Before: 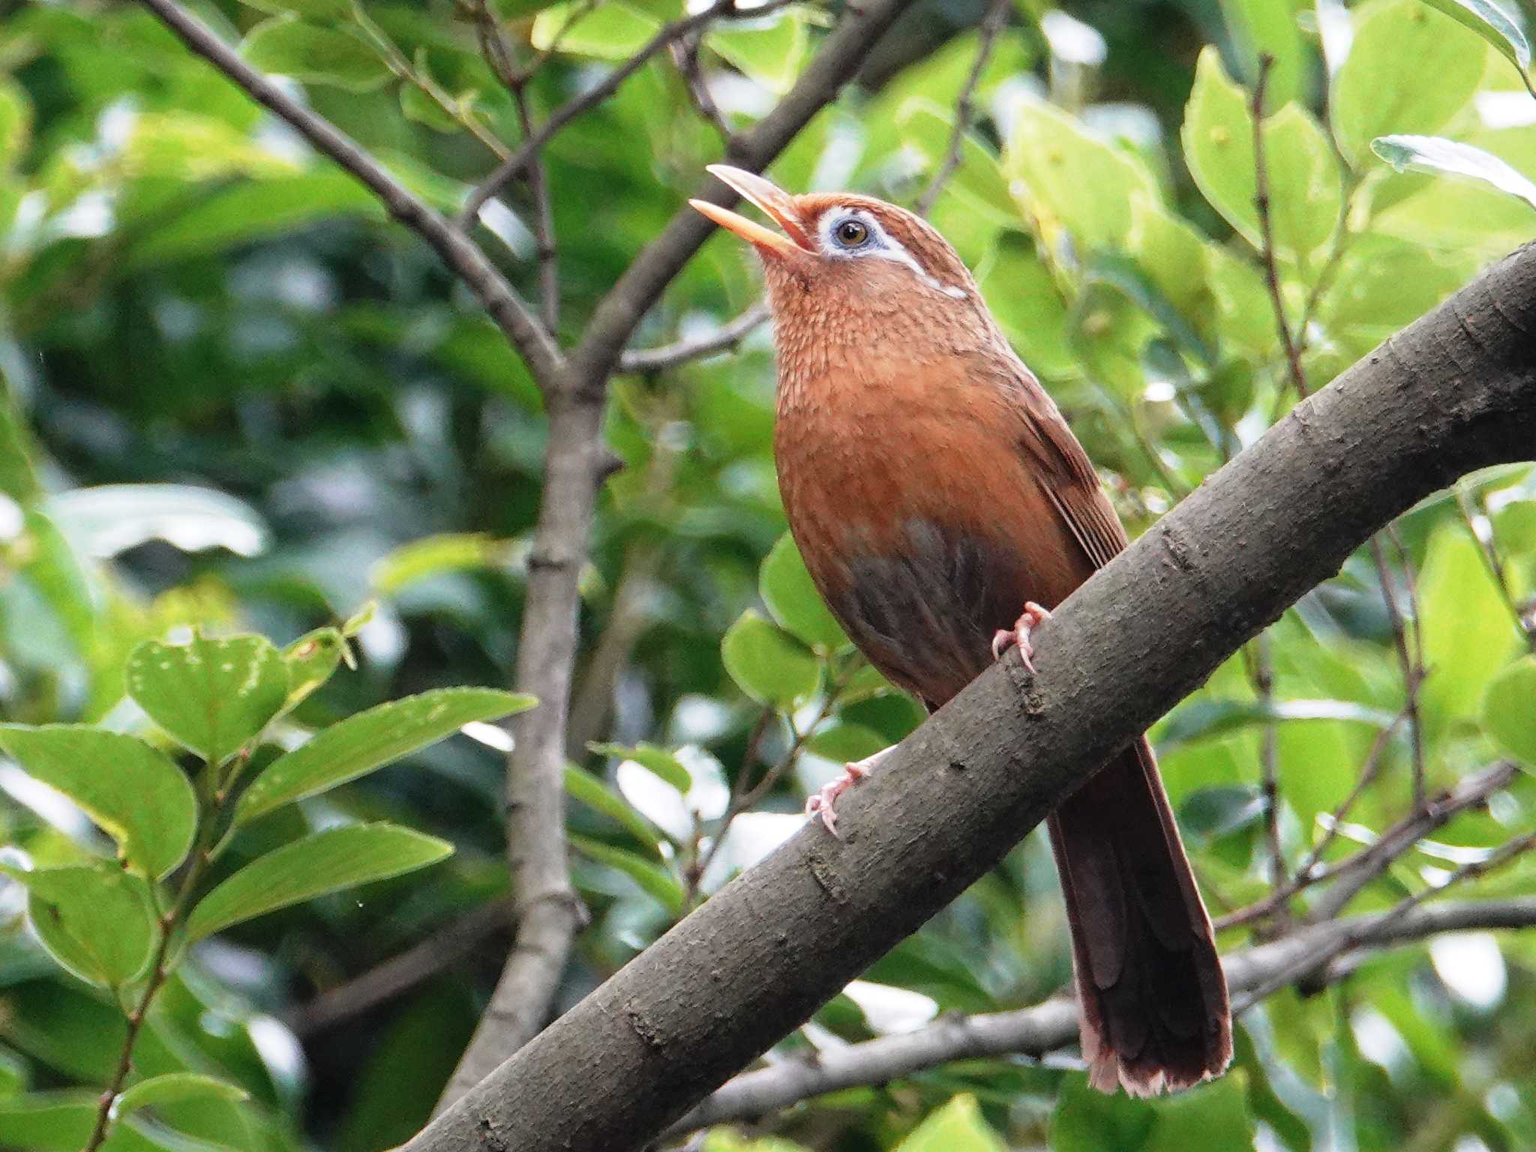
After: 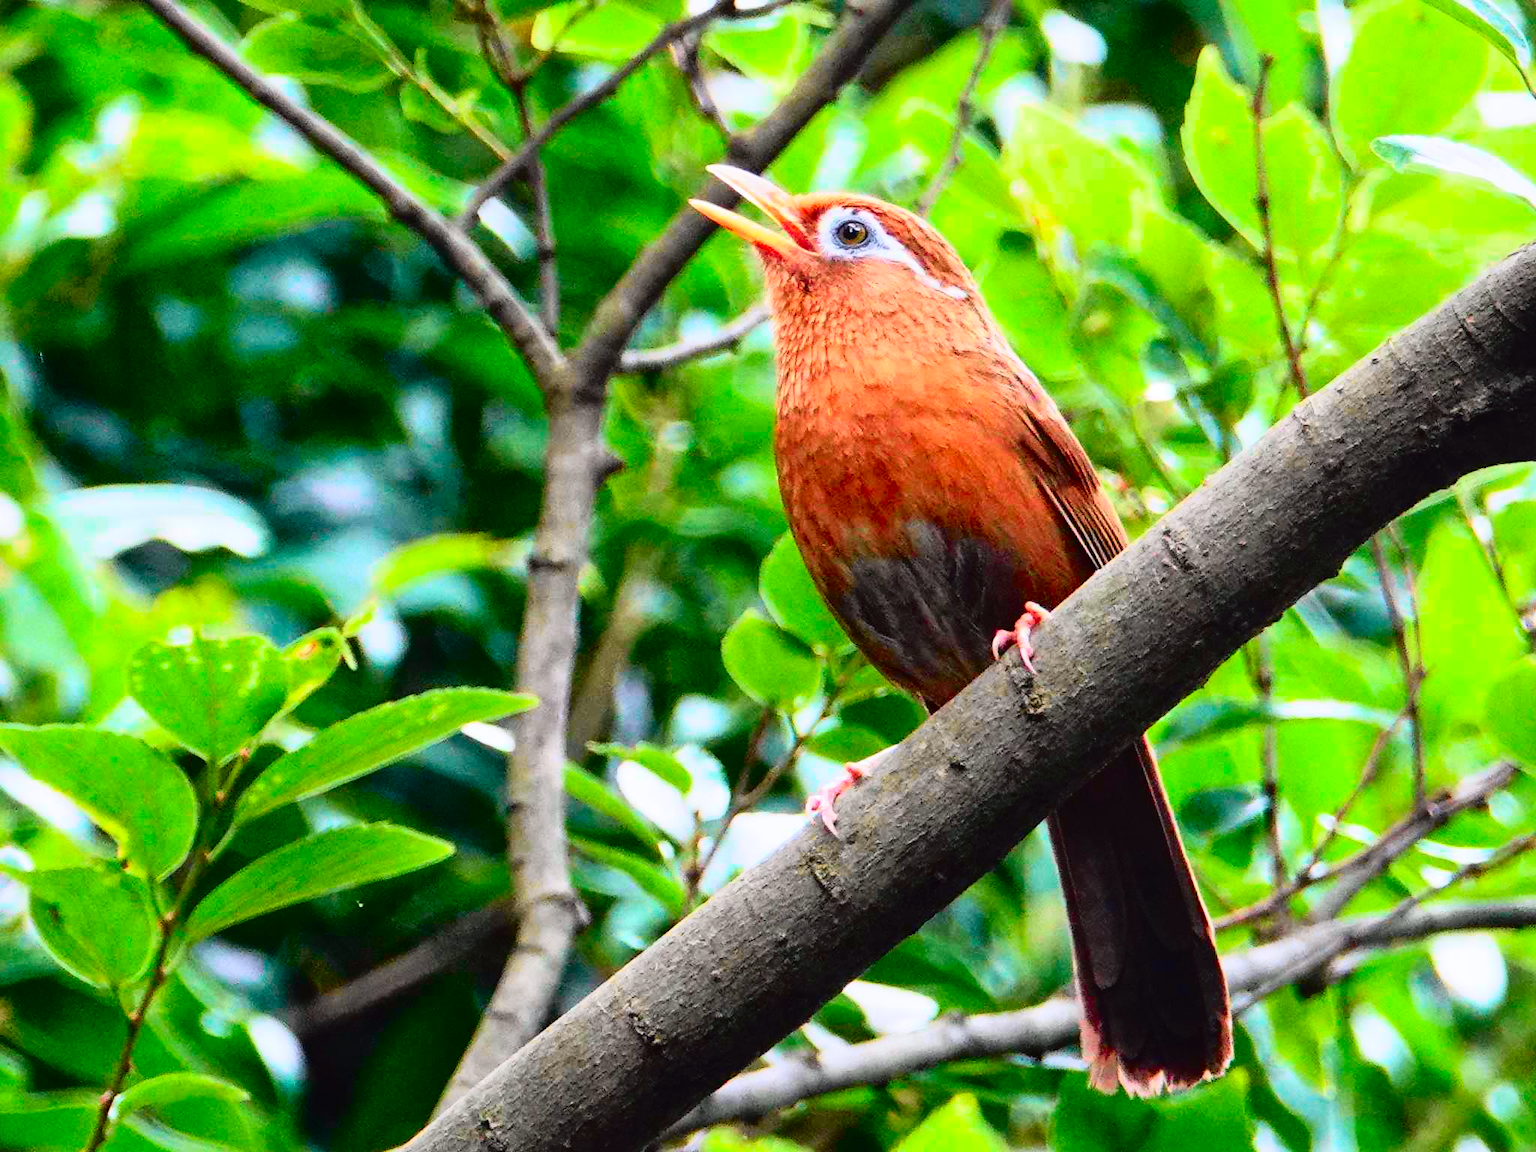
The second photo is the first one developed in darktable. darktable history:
tone curve: curves: ch0 [(0, 0.022) (0.114, 0.088) (0.282, 0.316) (0.446, 0.511) (0.613, 0.693) (0.786, 0.843) (0.999, 0.949)]; ch1 [(0, 0) (0.395, 0.343) (0.463, 0.427) (0.486, 0.474) (0.503, 0.5) (0.535, 0.522) (0.555, 0.546) (0.594, 0.614) (0.755, 0.793) (1, 1)]; ch2 [(0, 0) (0.369, 0.388) (0.449, 0.431) (0.501, 0.5) (0.528, 0.517) (0.561, 0.59) (0.612, 0.646) (0.697, 0.721) (1, 1)], color space Lab, independent channels, preserve colors none
local contrast: mode bilateral grid, contrast 20, coarseness 50, detail 120%, midtone range 0.2
color balance: lift [1, 1.001, 0.999, 1.001], gamma [1, 1.004, 1.007, 0.993], gain [1, 0.991, 0.987, 1.013], contrast 7.5%, contrast fulcrum 10%, output saturation 115%
contrast brightness saturation: contrast 0.16, saturation 0.32
